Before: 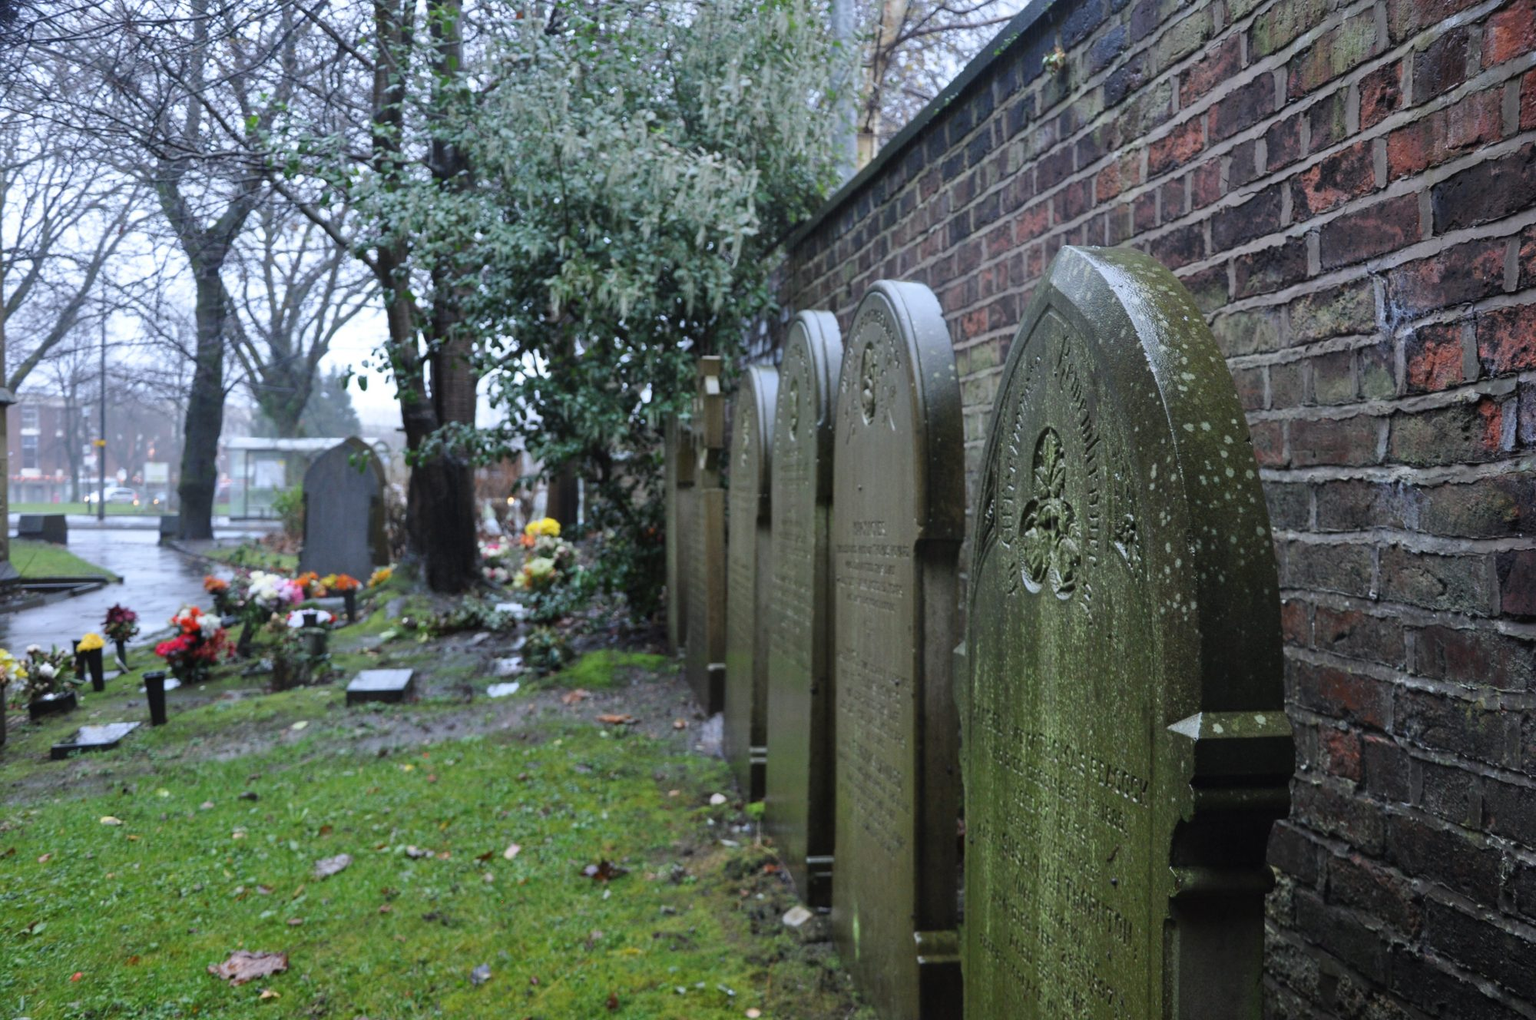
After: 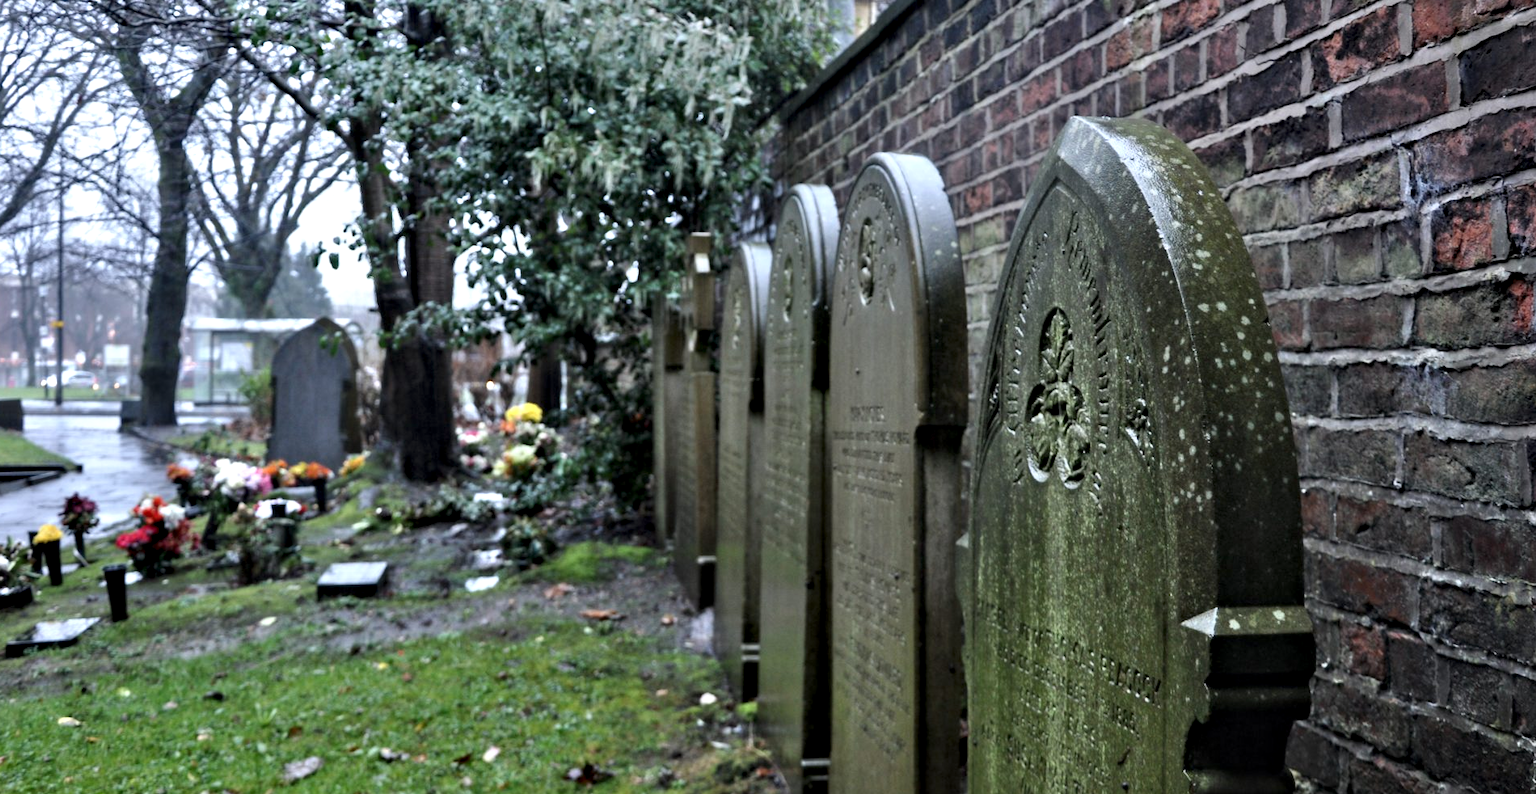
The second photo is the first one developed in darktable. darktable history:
crop and rotate: left 2.991%, top 13.302%, right 1.981%, bottom 12.636%
contrast equalizer: y [[0.511, 0.558, 0.631, 0.632, 0.559, 0.512], [0.5 ×6], [0.507, 0.559, 0.627, 0.644, 0.647, 0.647], [0 ×6], [0 ×6]]
